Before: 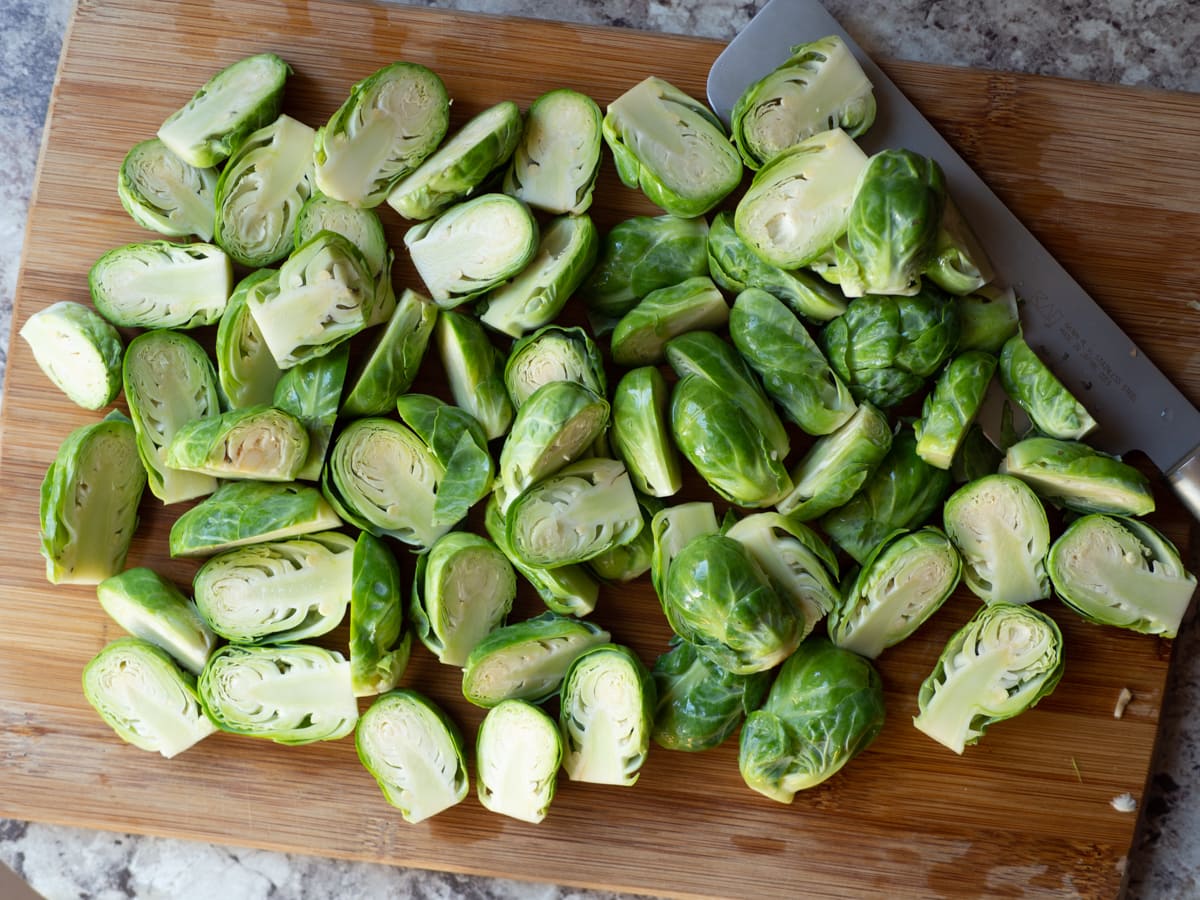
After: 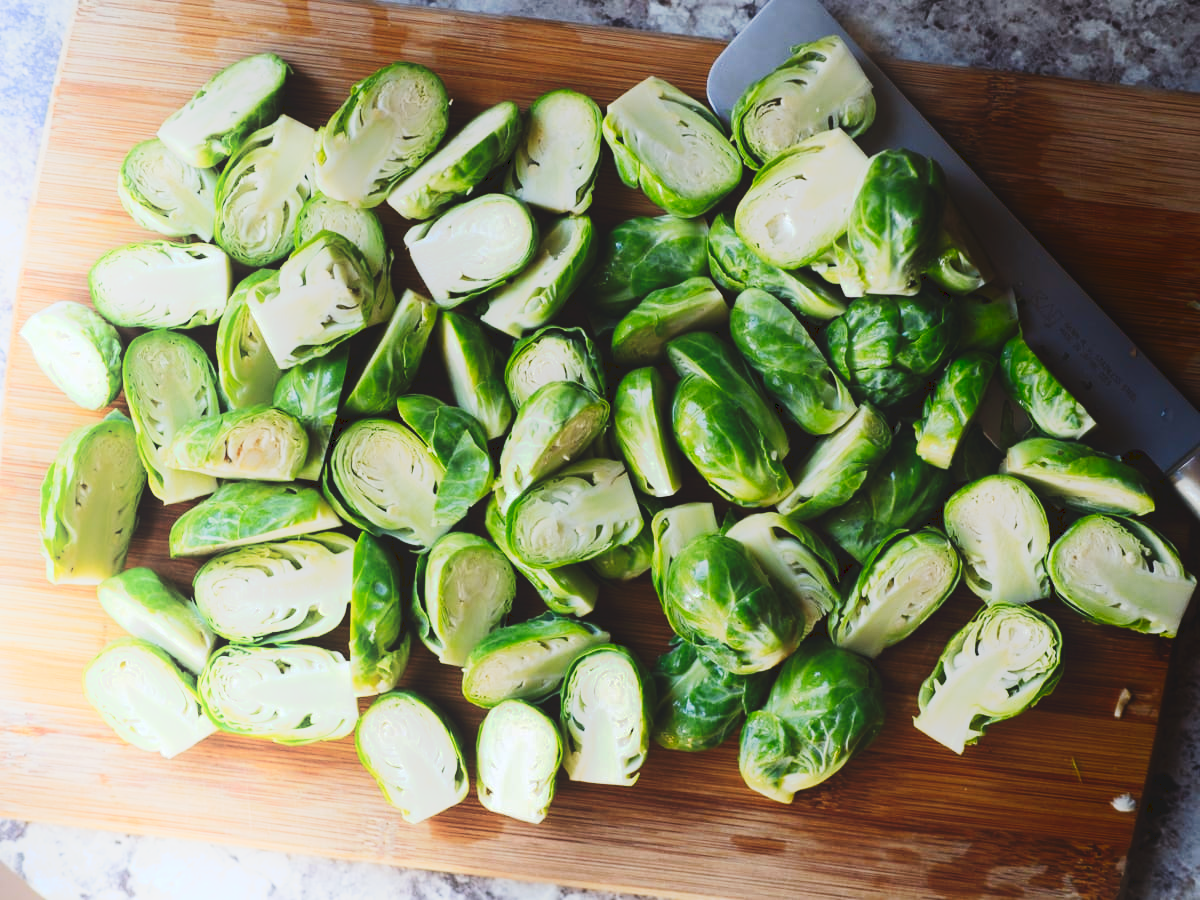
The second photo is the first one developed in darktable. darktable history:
white balance: red 0.983, blue 1.036
shadows and highlights: shadows -90, highlights 90, soften with gaussian
tone curve: curves: ch0 [(0, 0) (0.003, 0.108) (0.011, 0.113) (0.025, 0.113) (0.044, 0.121) (0.069, 0.132) (0.1, 0.145) (0.136, 0.158) (0.177, 0.182) (0.224, 0.215) (0.277, 0.27) (0.335, 0.341) (0.399, 0.424) (0.468, 0.528) (0.543, 0.622) (0.623, 0.721) (0.709, 0.79) (0.801, 0.846) (0.898, 0.871) (1, 1)], preserve colors none
color balance rgb: on, module defaults
